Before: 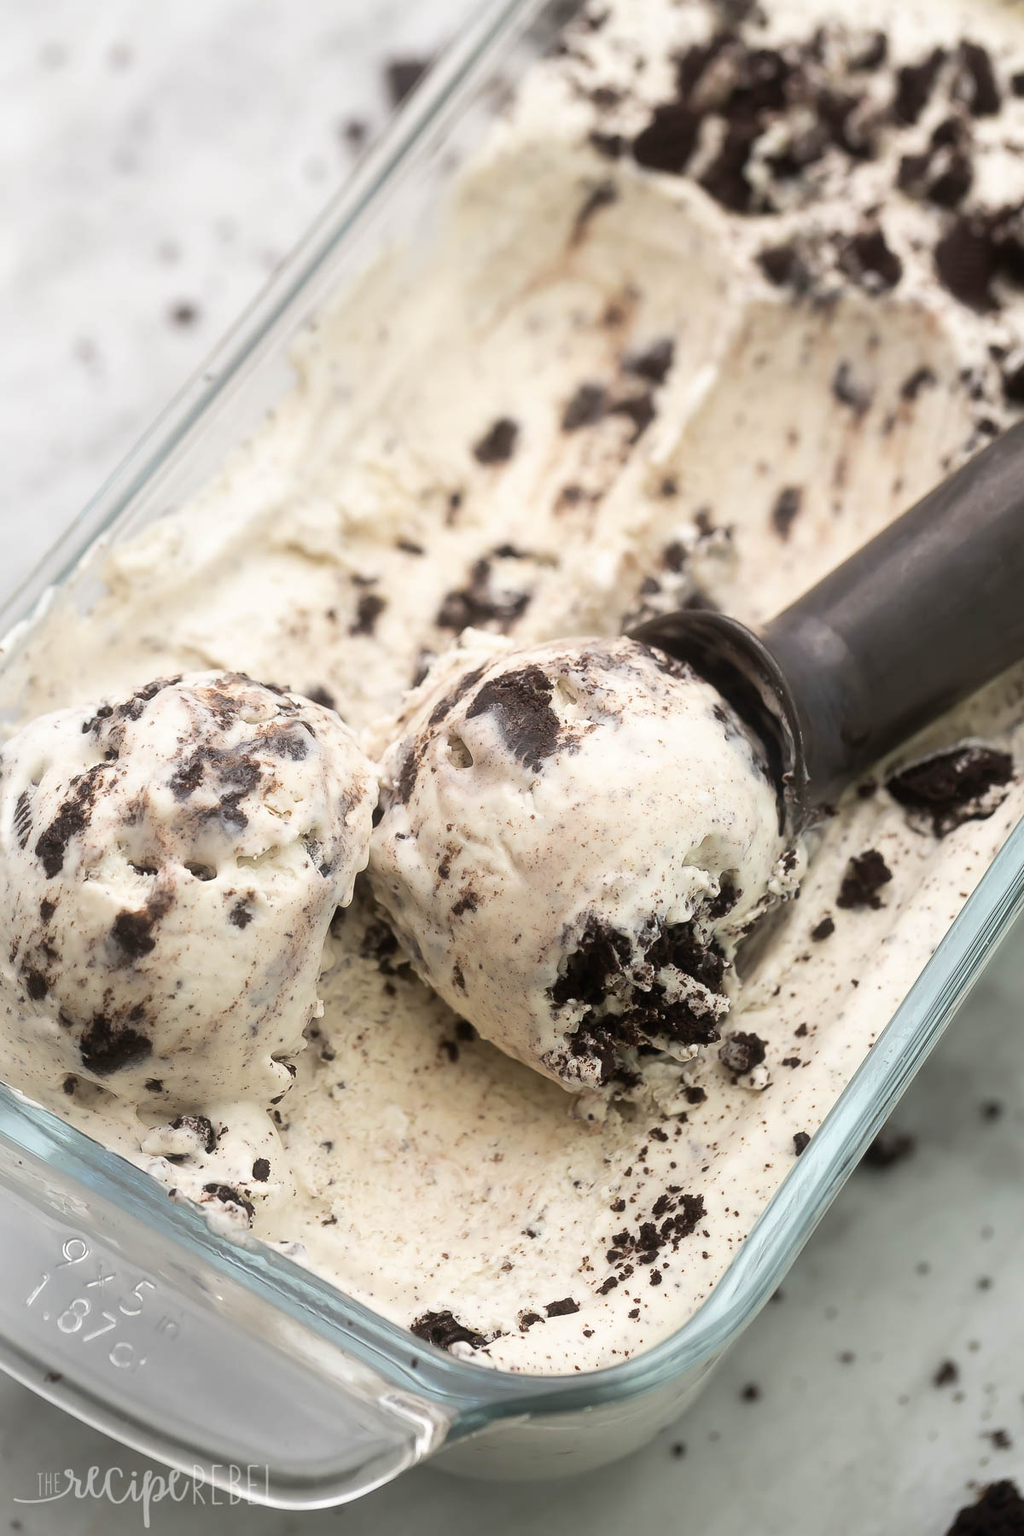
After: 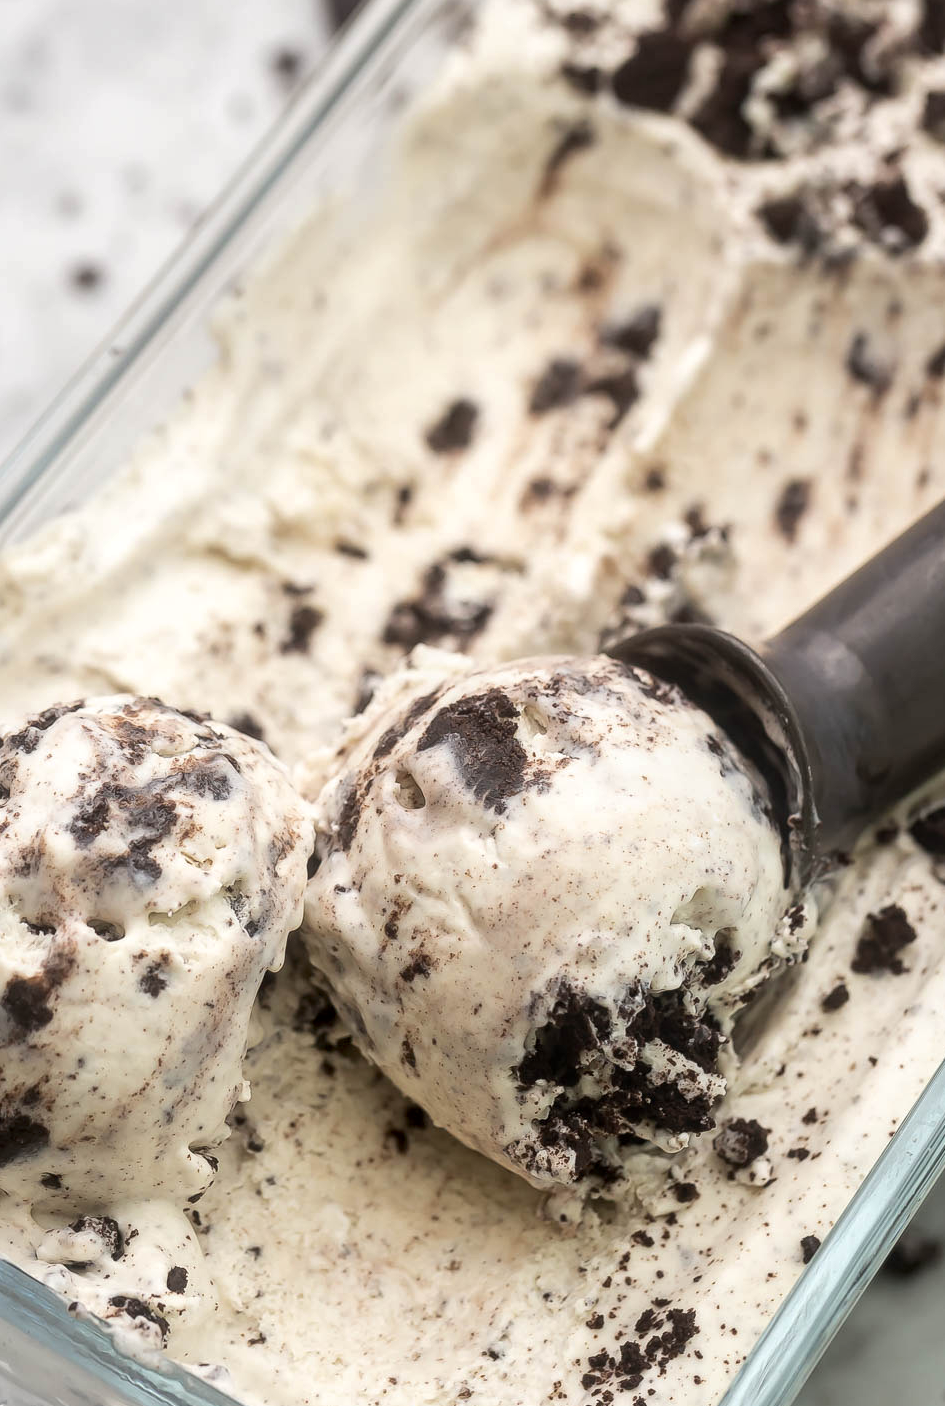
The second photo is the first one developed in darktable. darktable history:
crop and rotate: left 10.77%, top 5.1%, right 10.41%, bottom 16.76%
local contrast: on, module defaults
